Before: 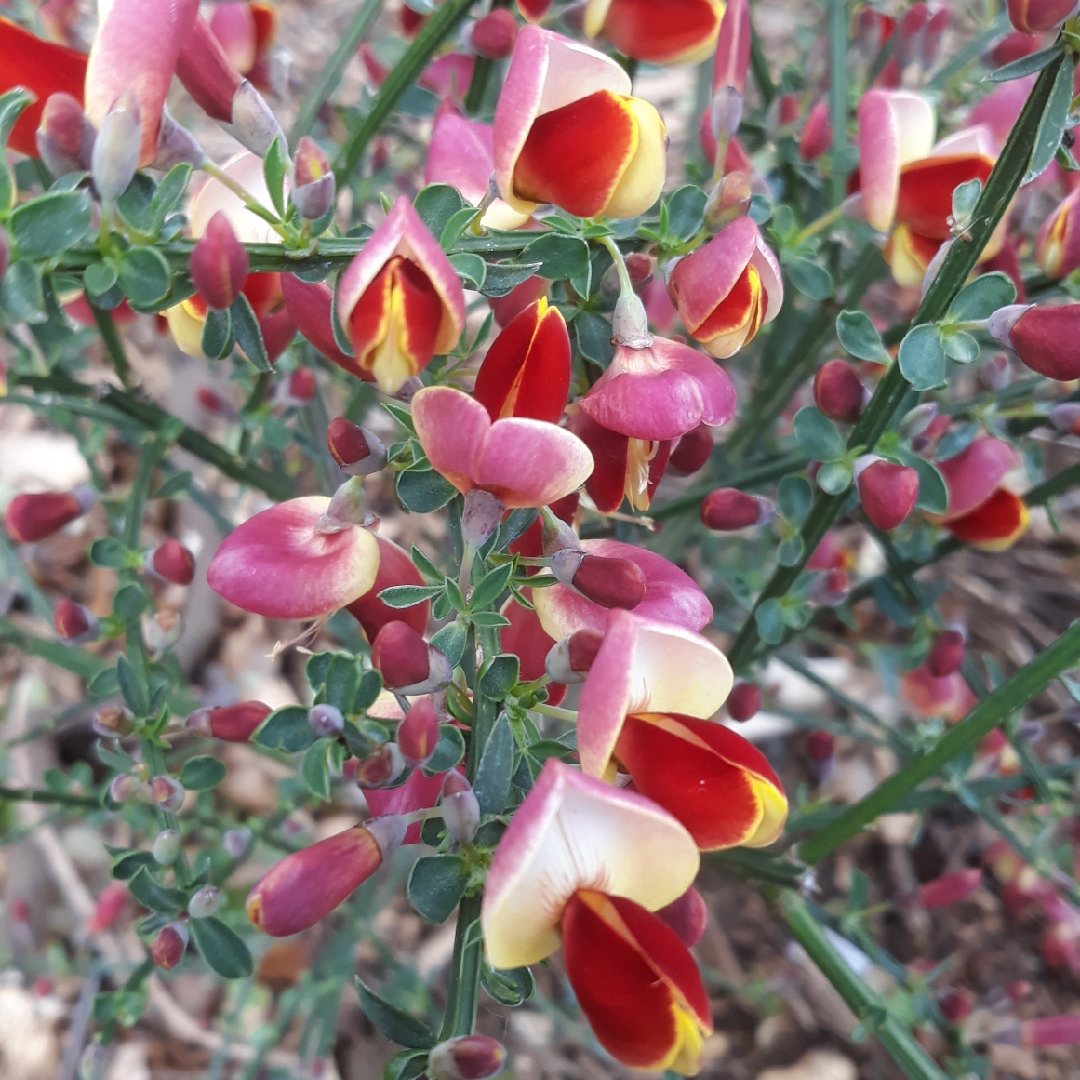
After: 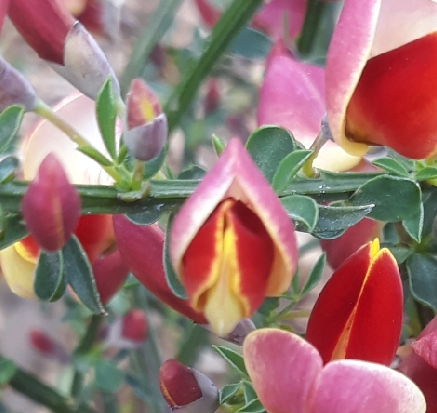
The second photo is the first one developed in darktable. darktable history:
crop: left 15.632%, top 5.432%, right 43.859%, bottom 56.294%
